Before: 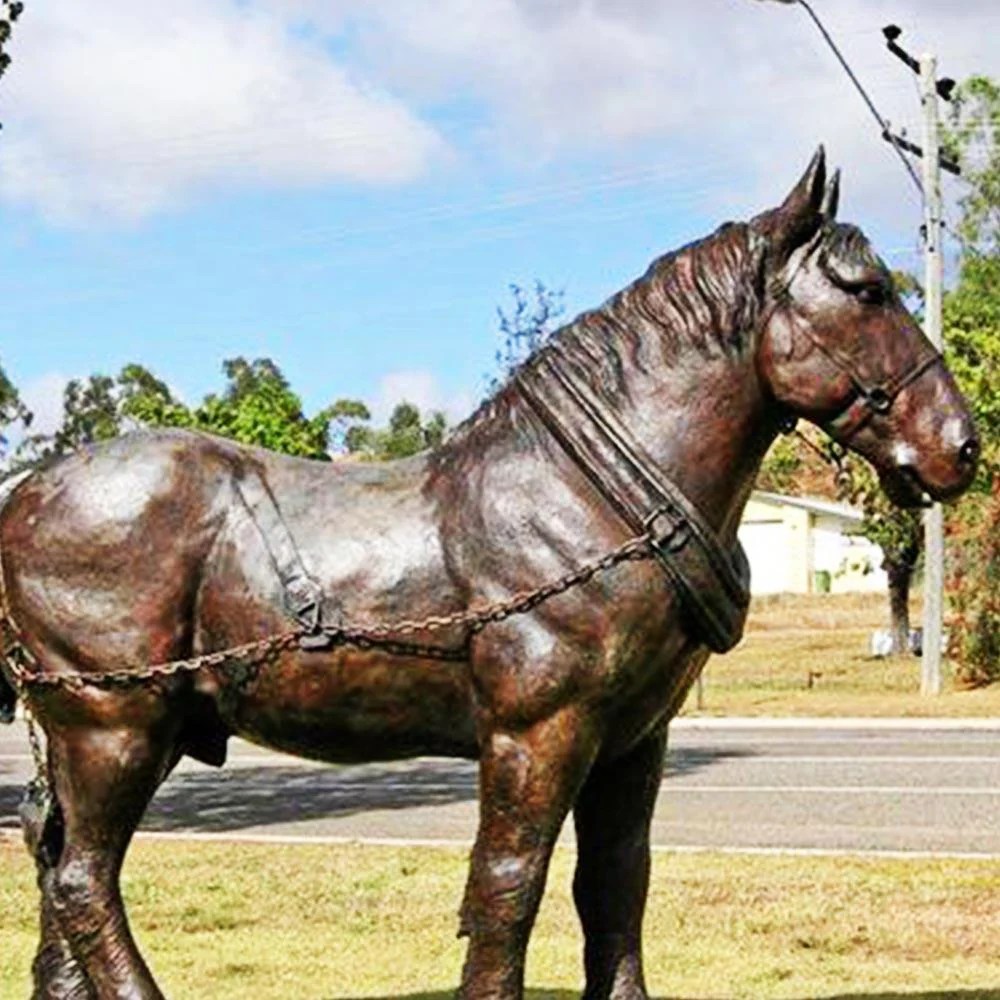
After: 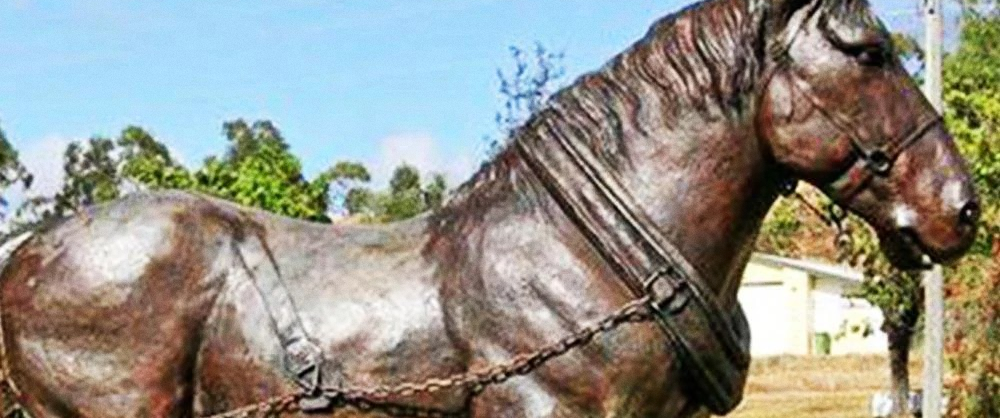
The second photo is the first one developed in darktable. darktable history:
grain: coarseness 0.09 ISO, strength 16.61%
crop and rotate: top 23.84%, bottom 34.294%
